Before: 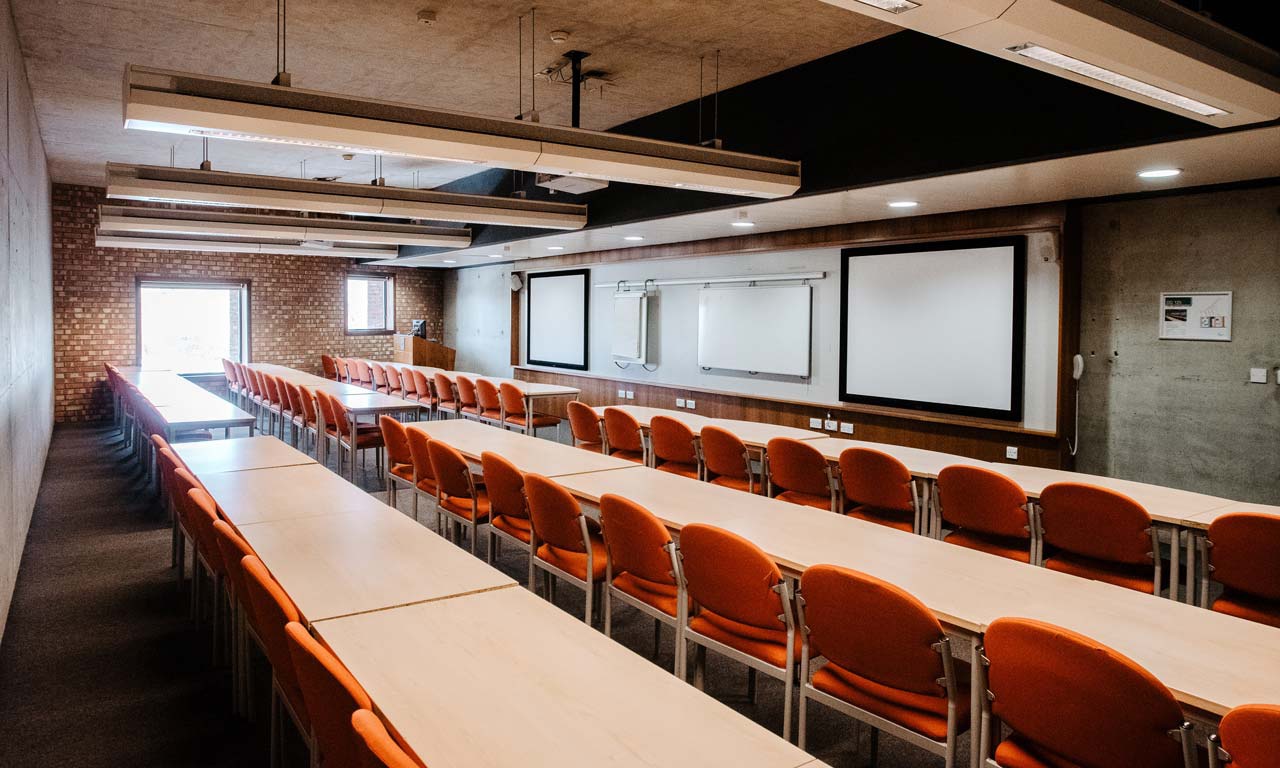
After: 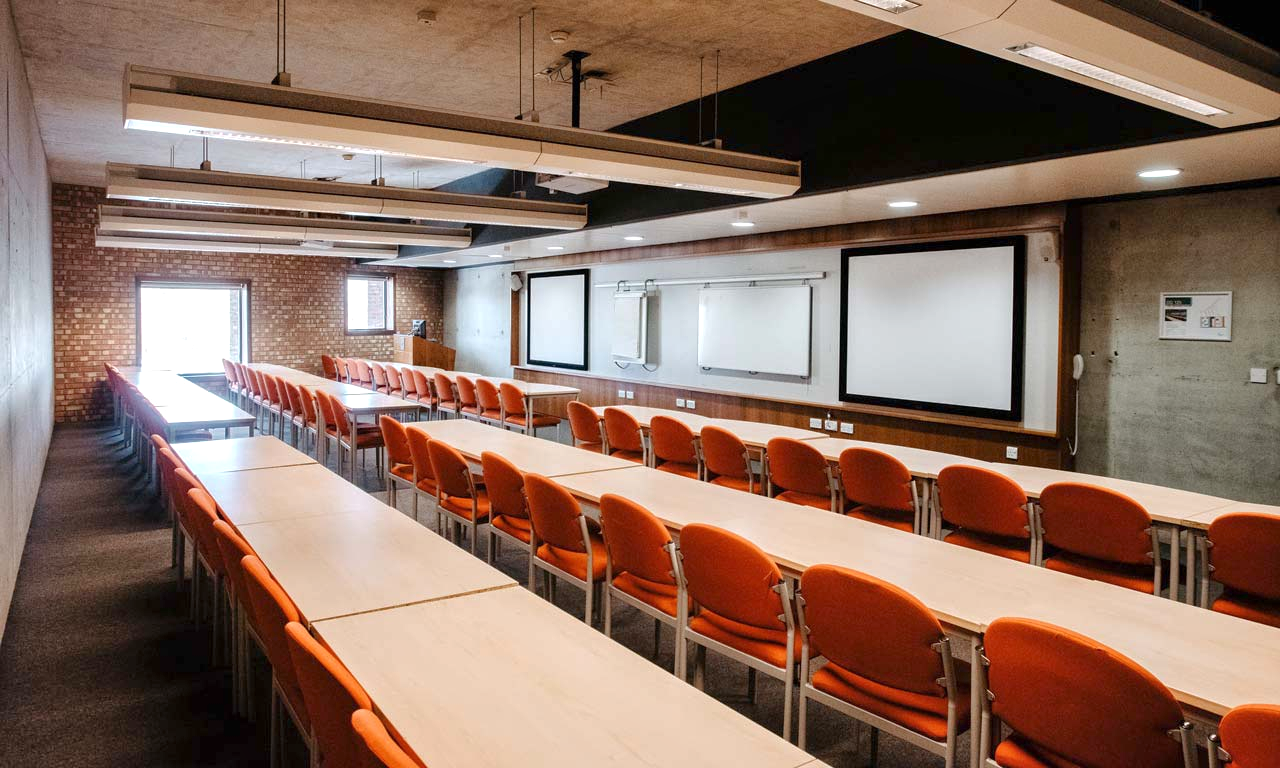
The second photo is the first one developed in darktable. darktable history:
tone equalizer: -8 EV 0.25 EV, -7 EV 0.417 EV, -6 EV 0.417 EV, -5 EV 0.25 EV, -3 EV -0.25 EV, -2 EV -0.417 EV, -1 EV -0.417 EV, +0 EV -0.25 EV, edges refinement/feathering 500, mask exposure compensation -1.57 EV, preserve details guided filter
exposure: exposure 0.556 EV, compensate highlight preservation false
shadows and highlights: shadows 37.27, highlights -28.18, soften with gaussian
